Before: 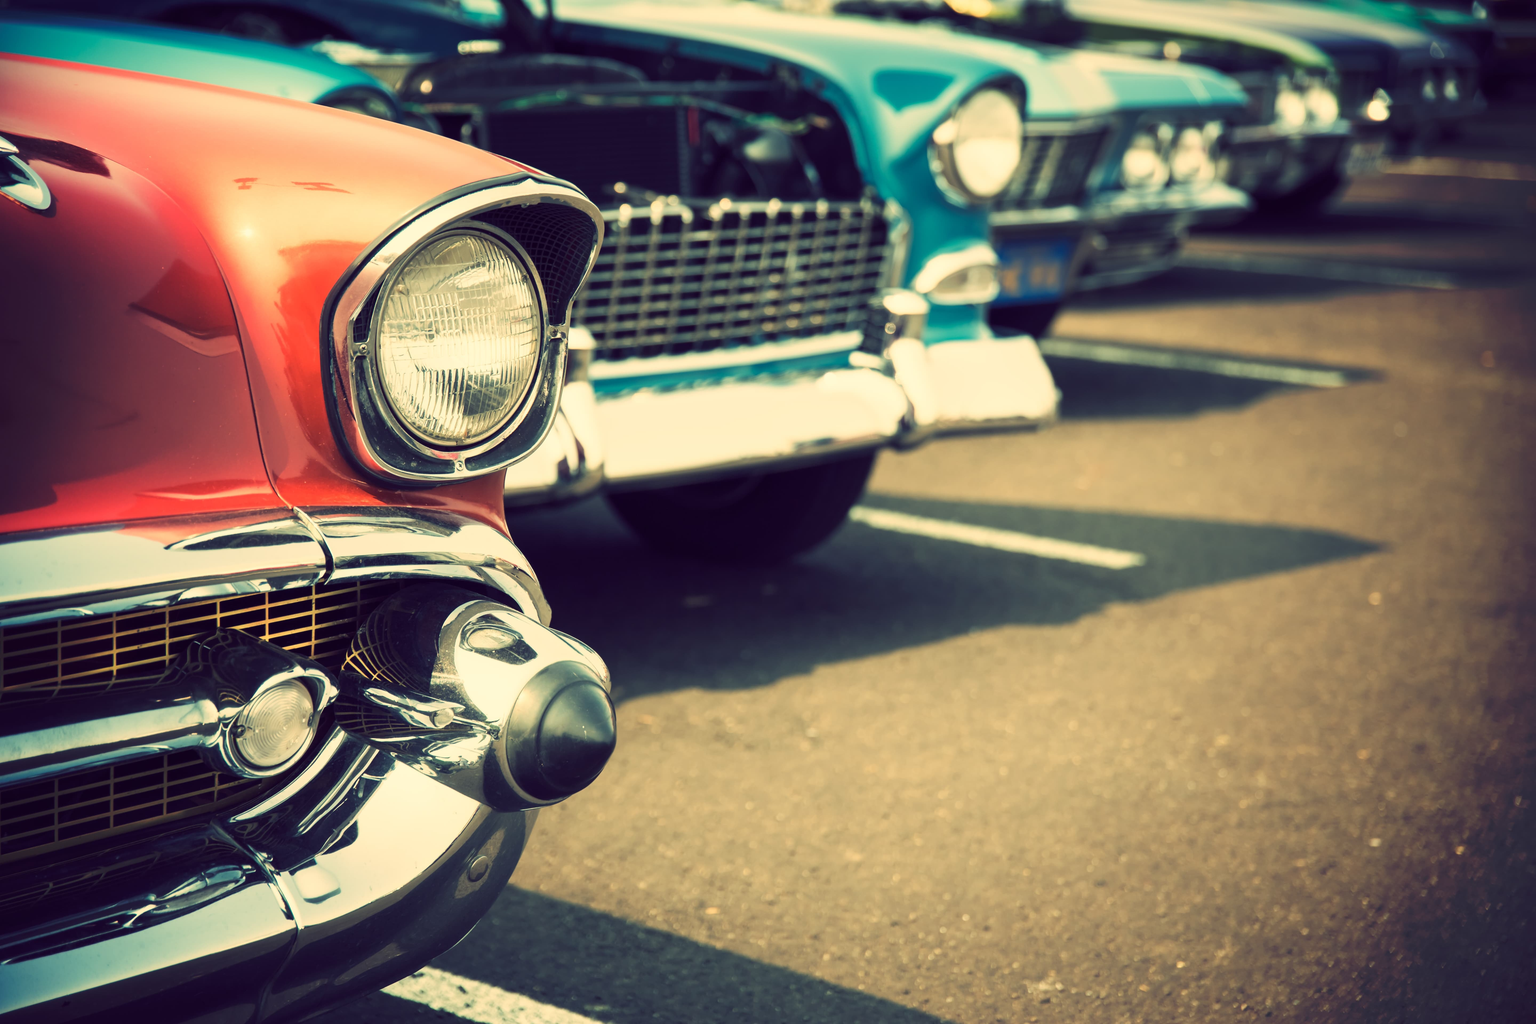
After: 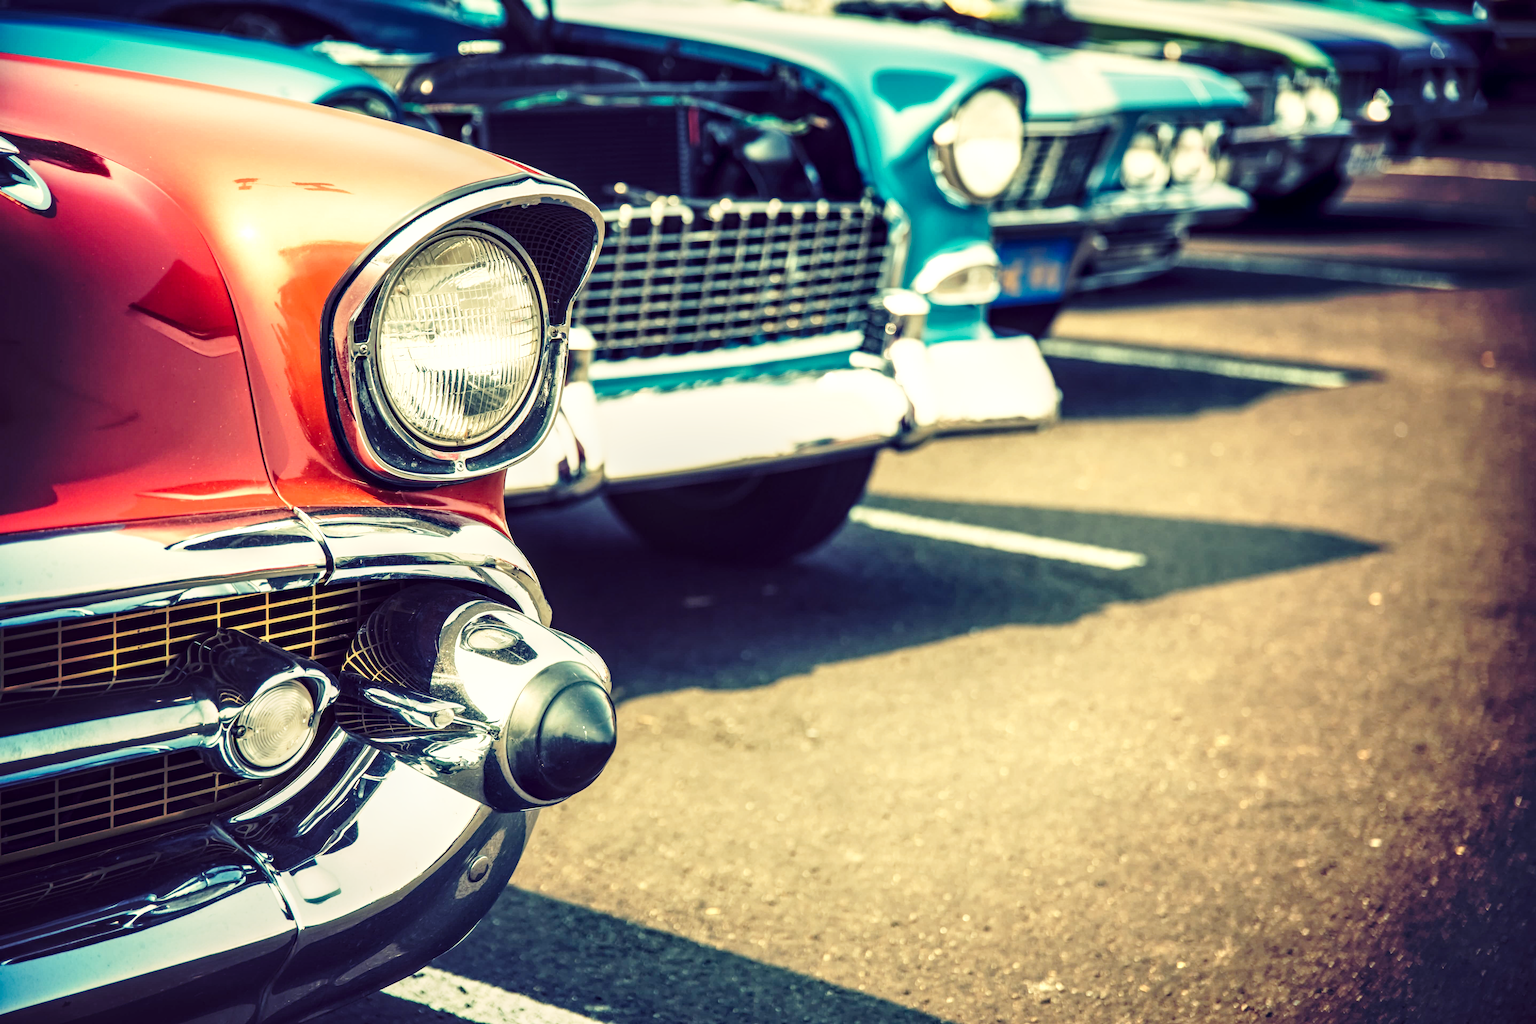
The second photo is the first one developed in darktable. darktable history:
local contrast: detail 150%
haze removal: compatibility mode true, adaptive false
shadows and highlights: radius 126.14, shadows 21.2, highlights -22.57, low approximation 0.01
base curve: curves: ch0 [(0, 0) (0.028, 0.03) (0.121, 0.232) (0.46, 0.748) (0.859, 0.968) (1, 1)], preserve colors none
